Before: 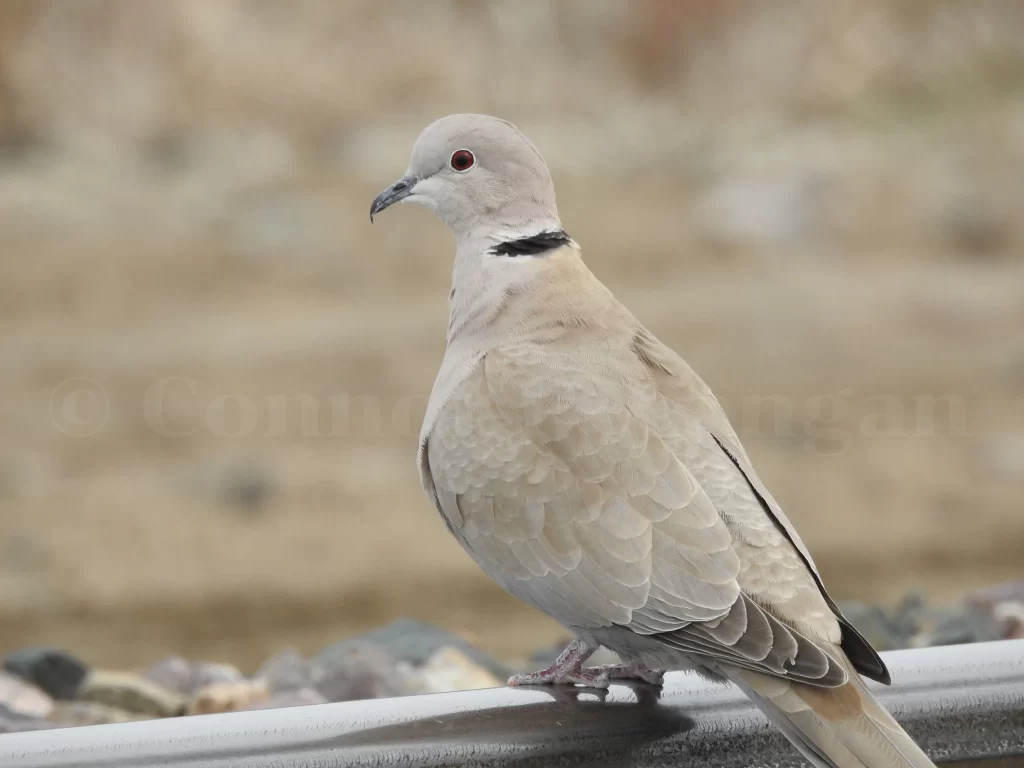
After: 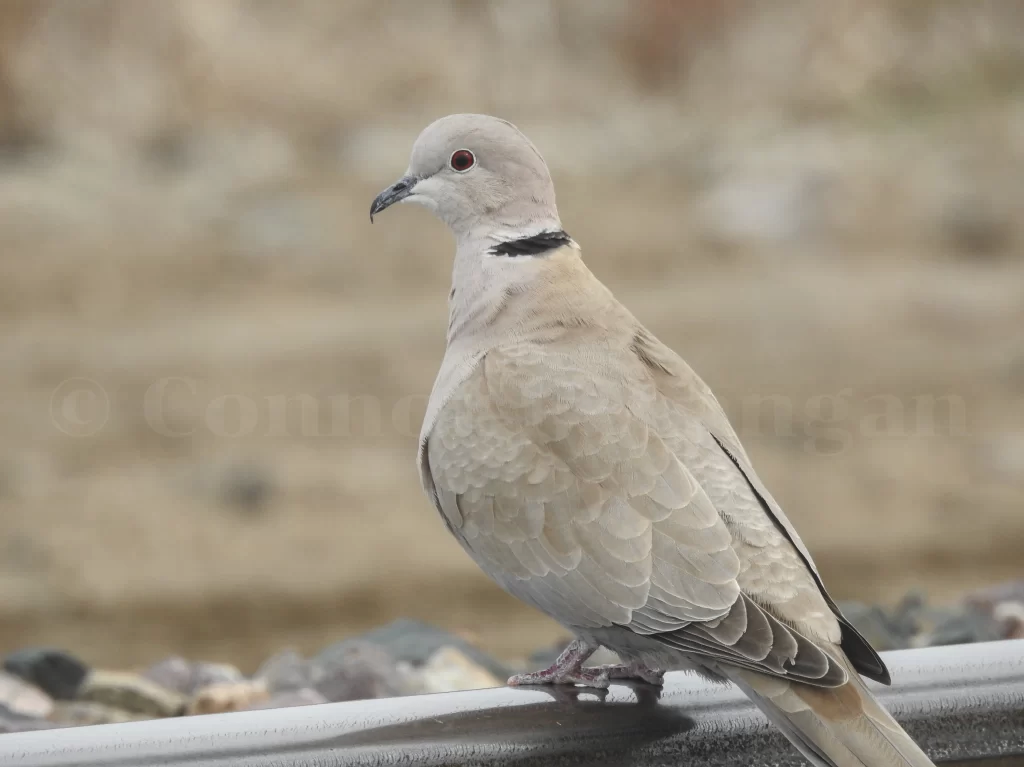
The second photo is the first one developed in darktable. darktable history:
local contrast: on, module defaults
exposure: black level correction -0.015, exposure -0.125 EV, compensate highlight preservation false
crop: bottom 0.071%
